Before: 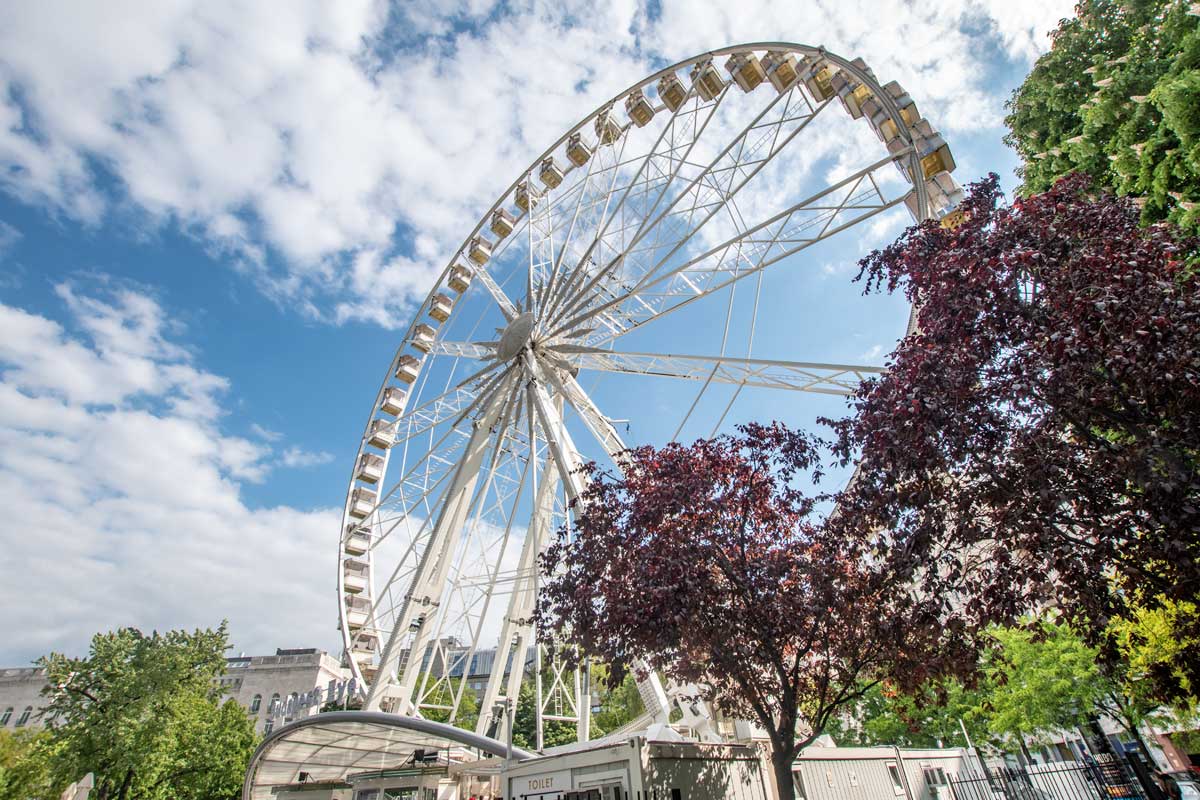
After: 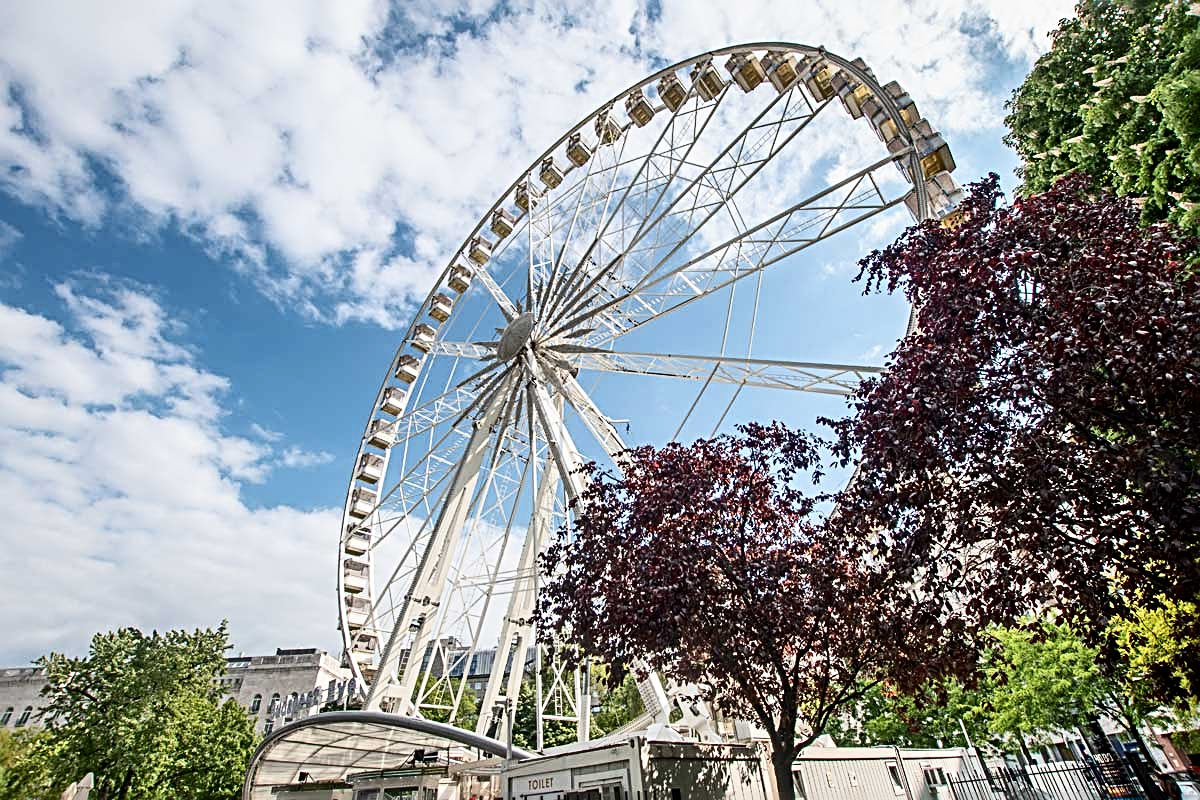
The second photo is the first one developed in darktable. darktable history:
sharpen: radius 3.025, amount 0.757
contrast brightness saturation: contrast 0.22
exposure: black level correction 0.001, exposure -0.125 EV, compensate exposure bias true, compensate highlight preservation false
